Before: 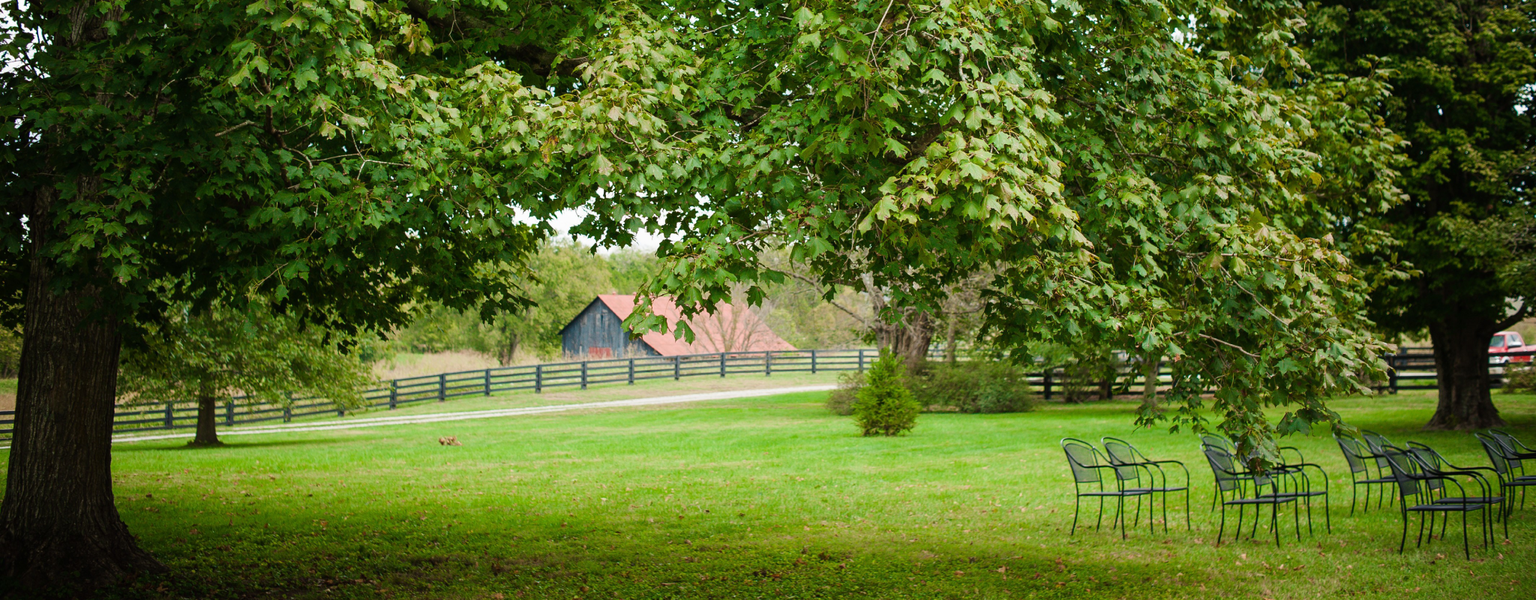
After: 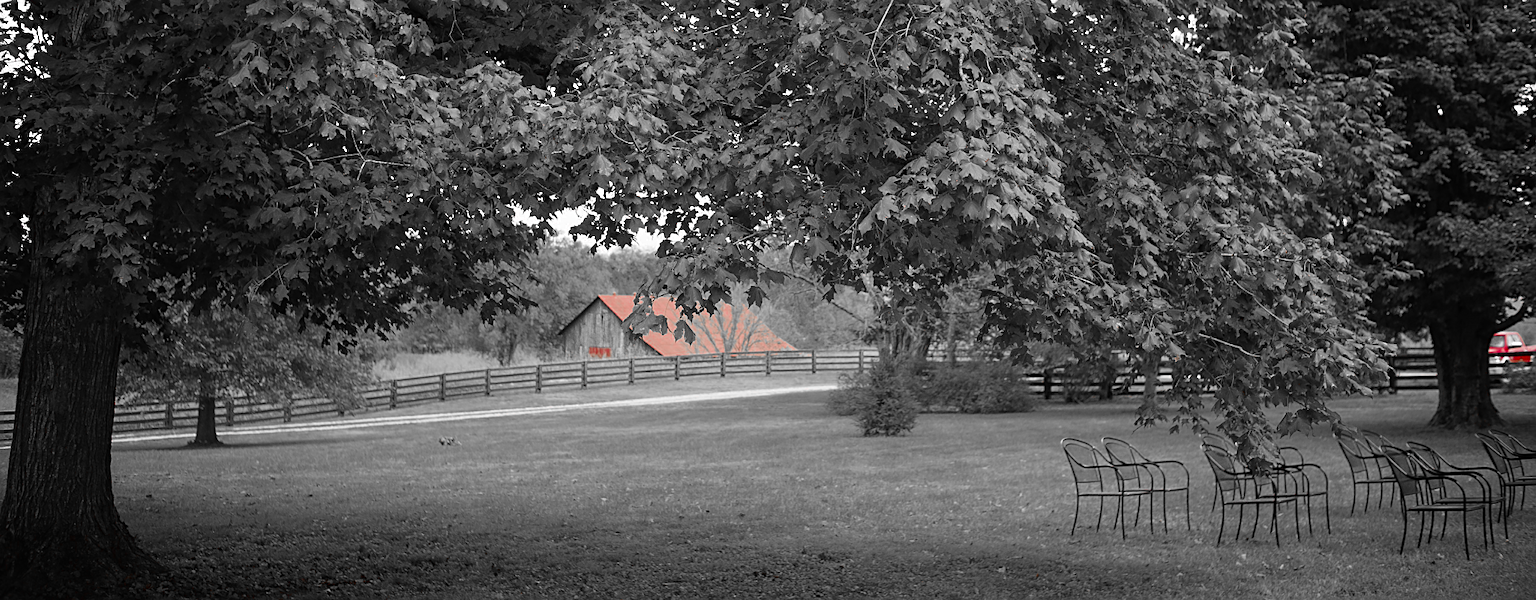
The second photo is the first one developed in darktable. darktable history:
color zones: curves: ch0 [(0, 0.352) (0.143, 0.407) (0.286, 0.386) (0.429, 0.431) (0.571, 0.829) (0.714, 0.853) (0.857, 0.833) (1, 0.352)]; ch1 [(0, 0.604) (0.072, 0.726) (0.096, 0.608) (0.205, 0.007) (0.571, -0.006) (0.839, -0.013) (0.857, -0.012) (1, 0.604)], mix 31.4%
sharpen: on, module defaults
